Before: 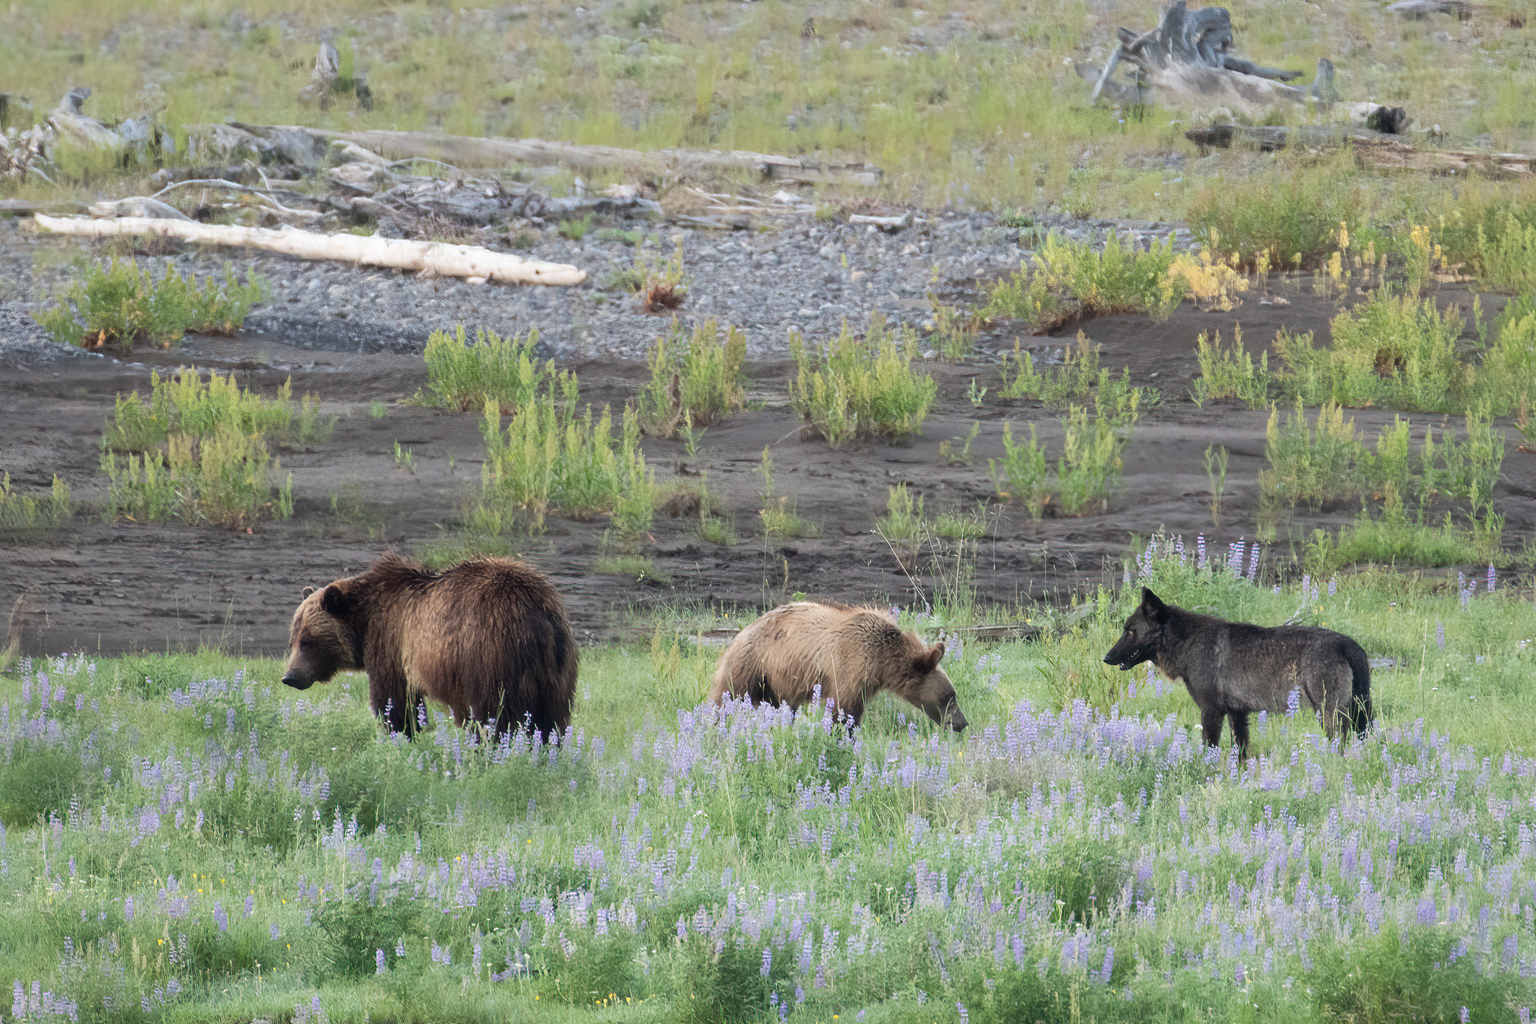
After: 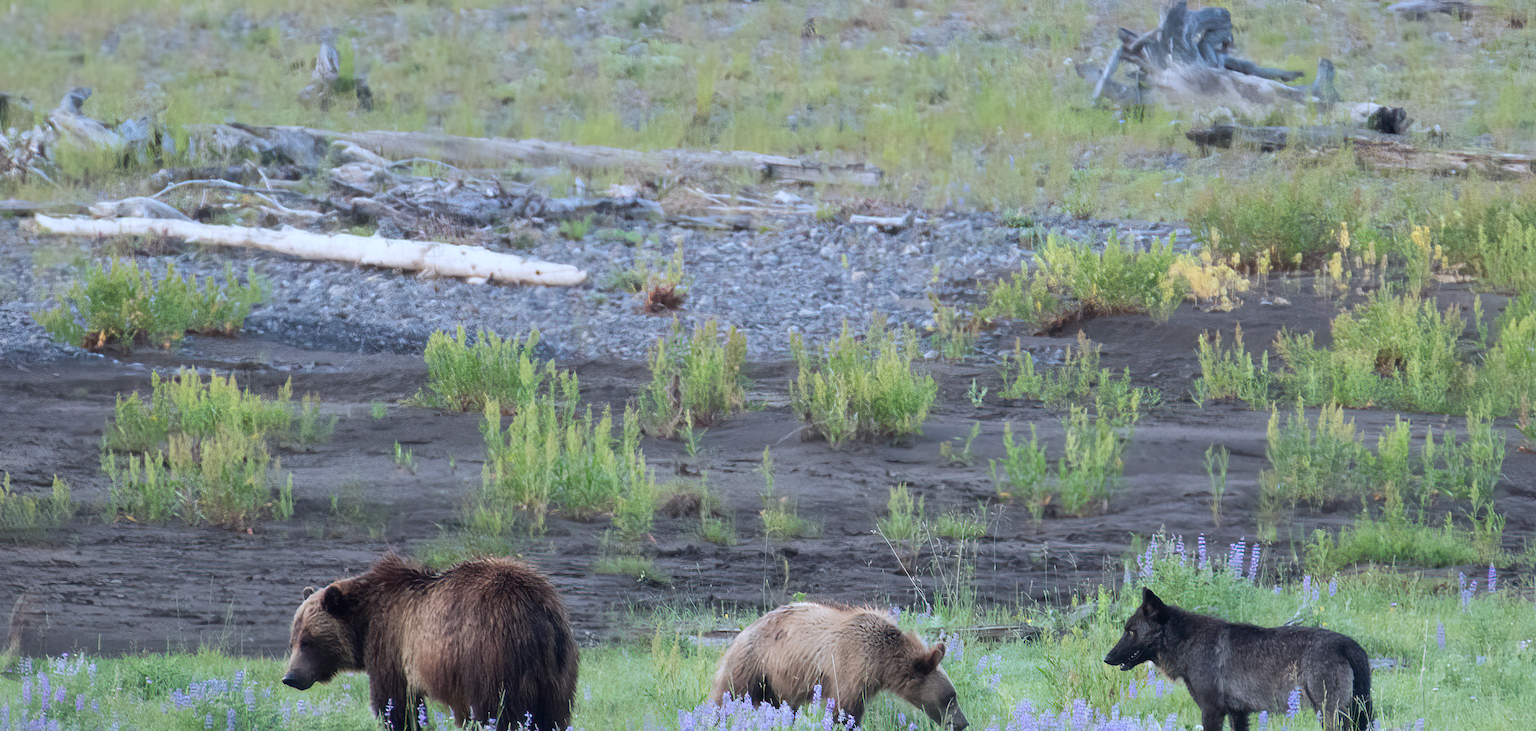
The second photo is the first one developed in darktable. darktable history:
crop: bottom 28.576%
rotate and perspective: automatic cropping original format, crop left 0, crop top 0
color calibration: output R [0.994, 0.059, -0.119, 0], output G [-0.036, 1.09, -0.119, 0], output B [0.078, -0.108, 0.961, 0], illuminant custom, x 0.371, y 0.382, temperature 4281.14 K
